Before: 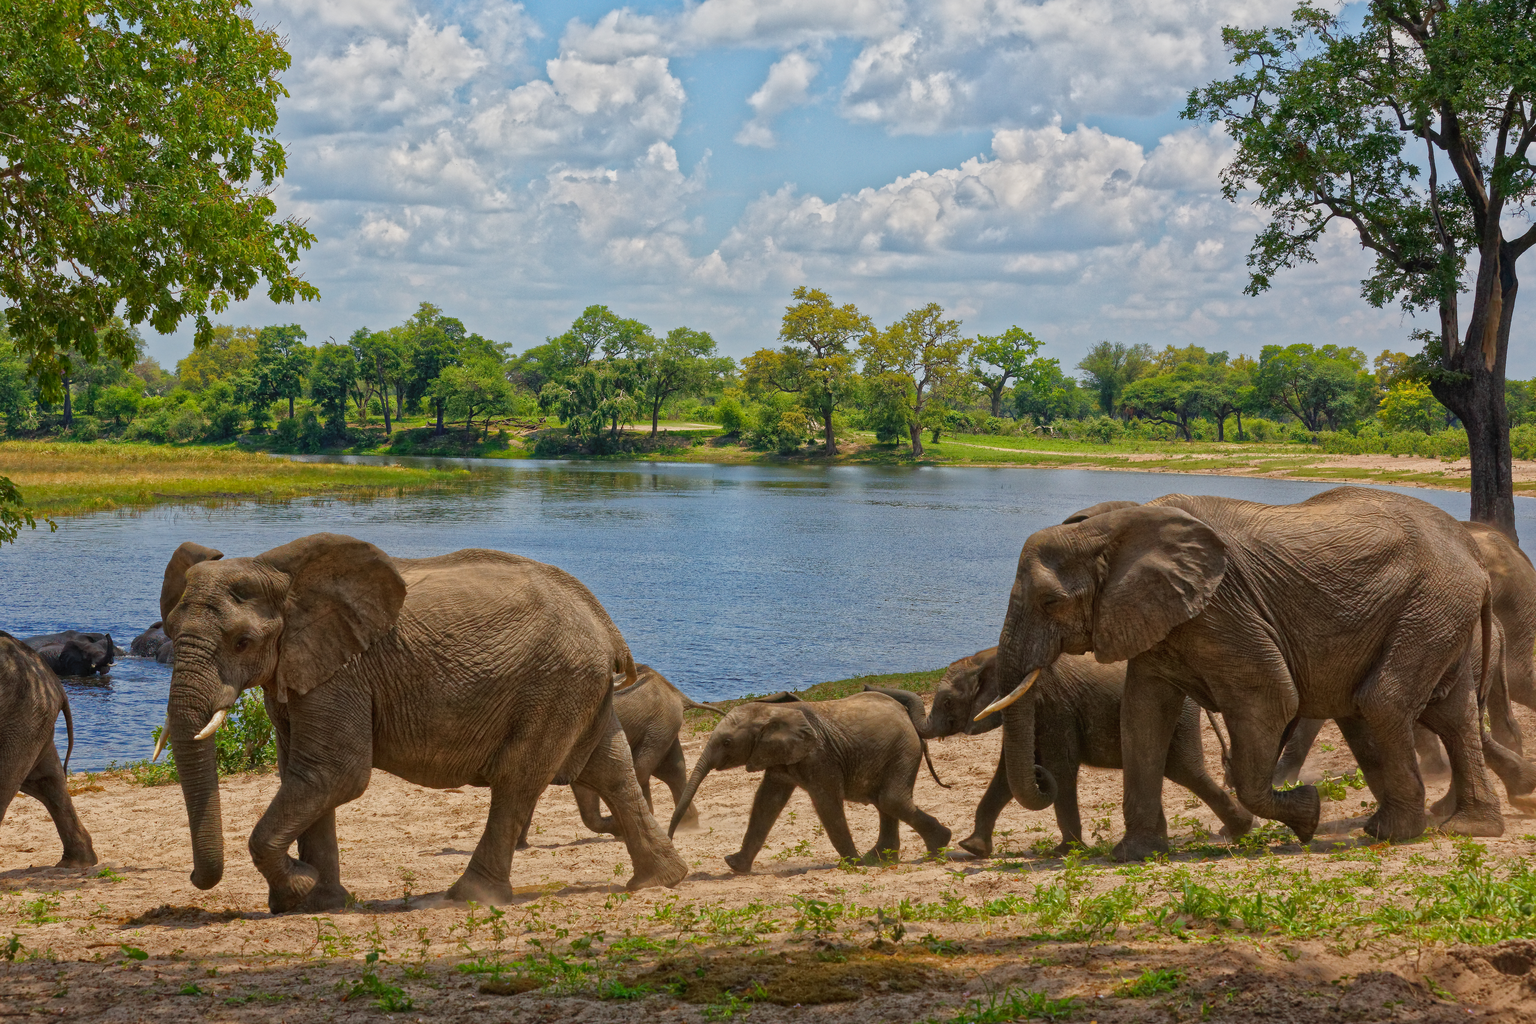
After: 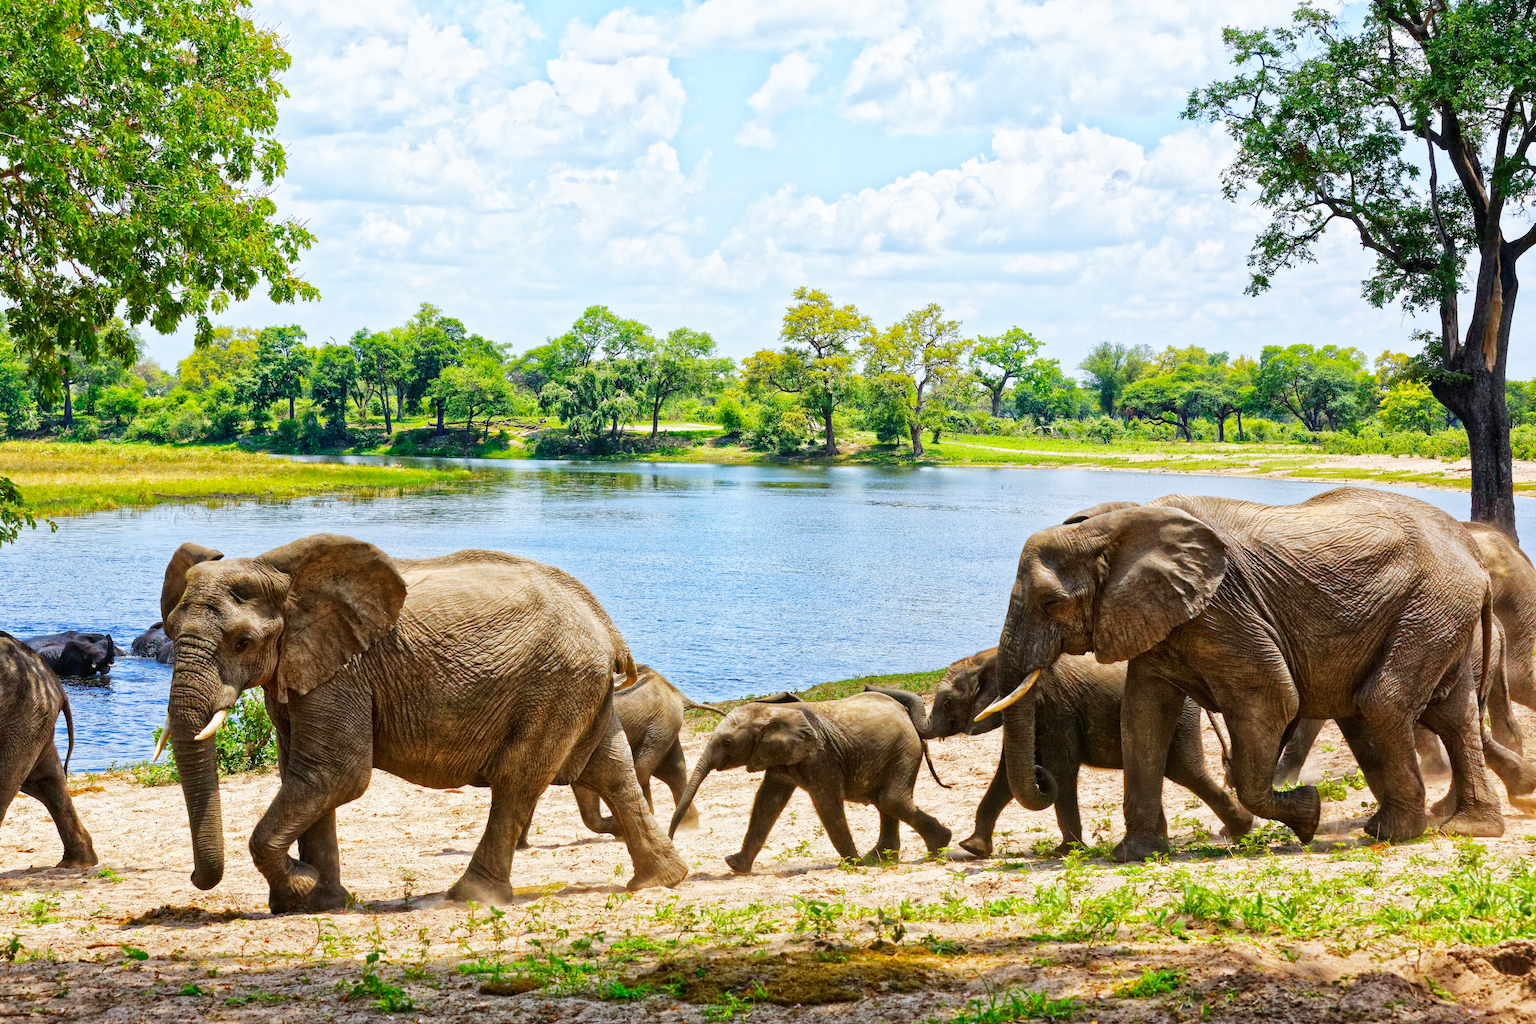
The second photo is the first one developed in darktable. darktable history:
base curve: curves: ch0 [(0, 0) (0.007, 0.004) (0.027, 0.03) (0.046, 0.07) (0.207, 0.54) (0.442, 0.872) (0.673, 0.972) (1, 1)], preserve colors none
white balance: red 0.924, blue 1.095
